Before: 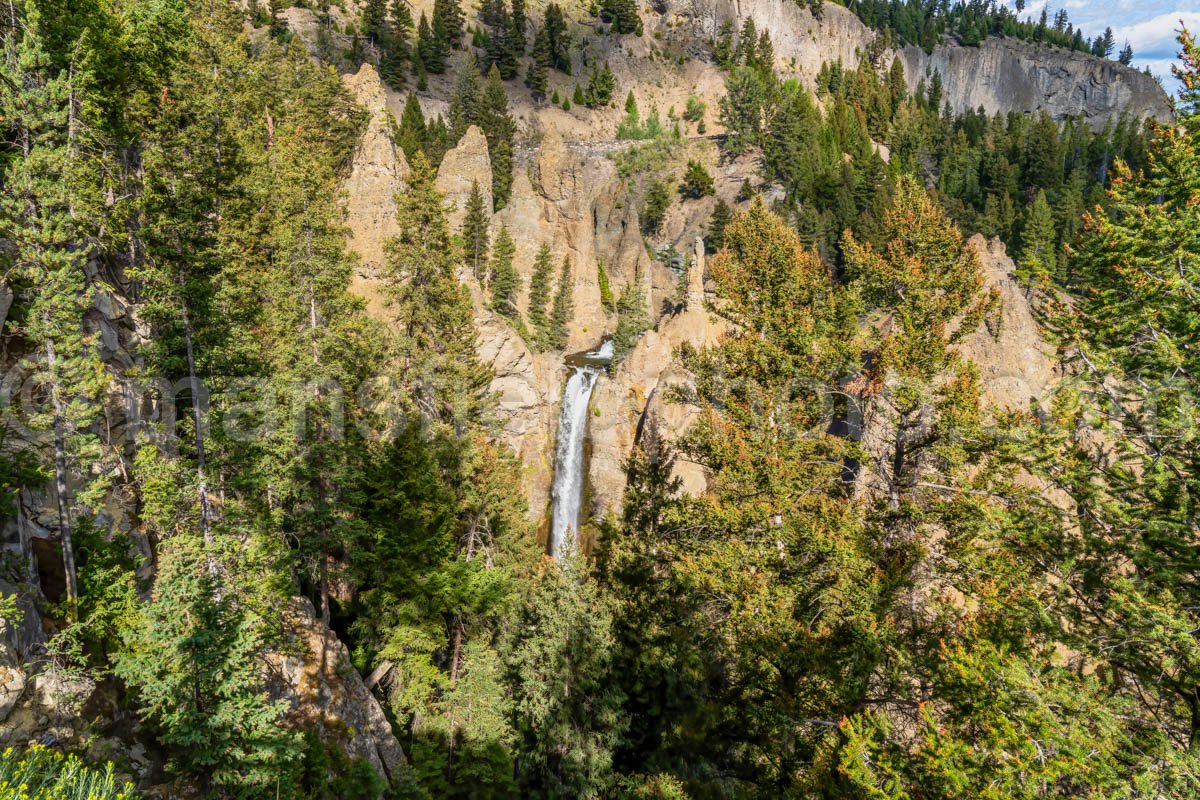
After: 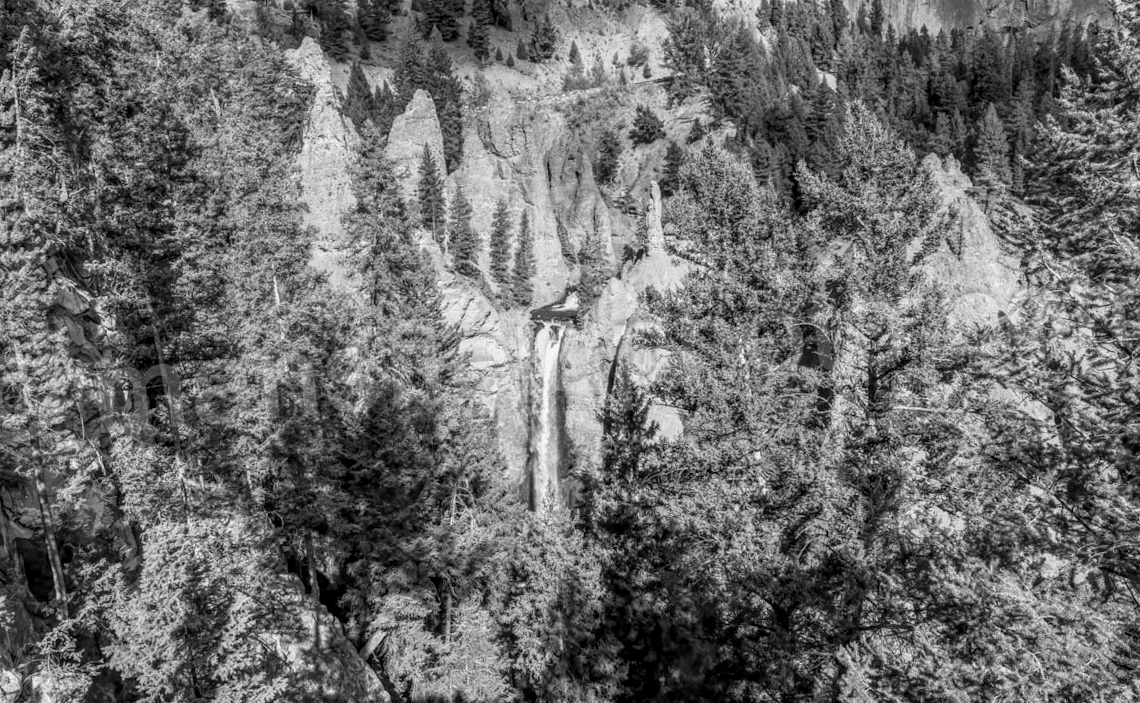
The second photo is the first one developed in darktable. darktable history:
local contrast: on, module defaults
monochrome: a -6.99, b 35.61, size 1.4
rotate and perspective: rotation -5°, crop left 0.05, crop right 0.952, crop top 0.11, crop bottom 0.89
